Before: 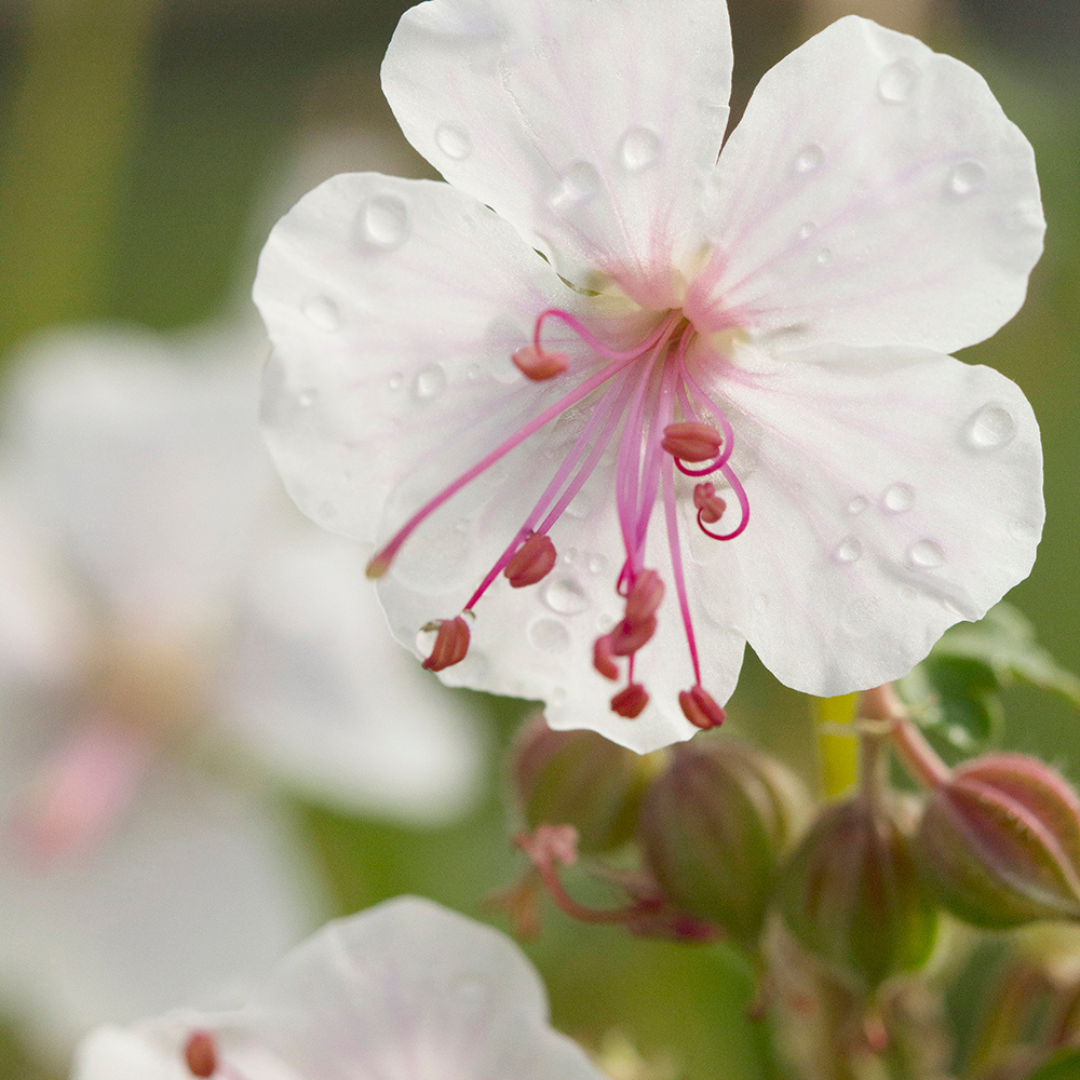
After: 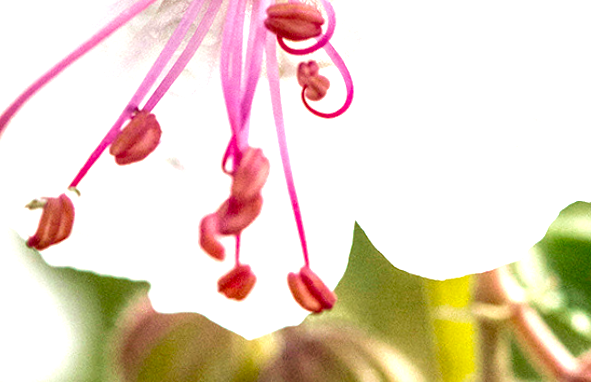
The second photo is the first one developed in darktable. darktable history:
crop: left 36.607%, top 34.735%, right 13.146%, bottom 30.611%
local contrast: highlights 79%, shadows 56%, detail 175%, midtone range 0.428
velvia: on, module defaults
exposure: black level correction 0.011, exposure 1.088 EV, compensate exposure bias true, compensate highlight preservation false
rotate and perspective: rotation 0.128°, lens shift (vertical) -0.181, lens shift (horizontal) -0.044, shear 0.001, automatic cropping off
